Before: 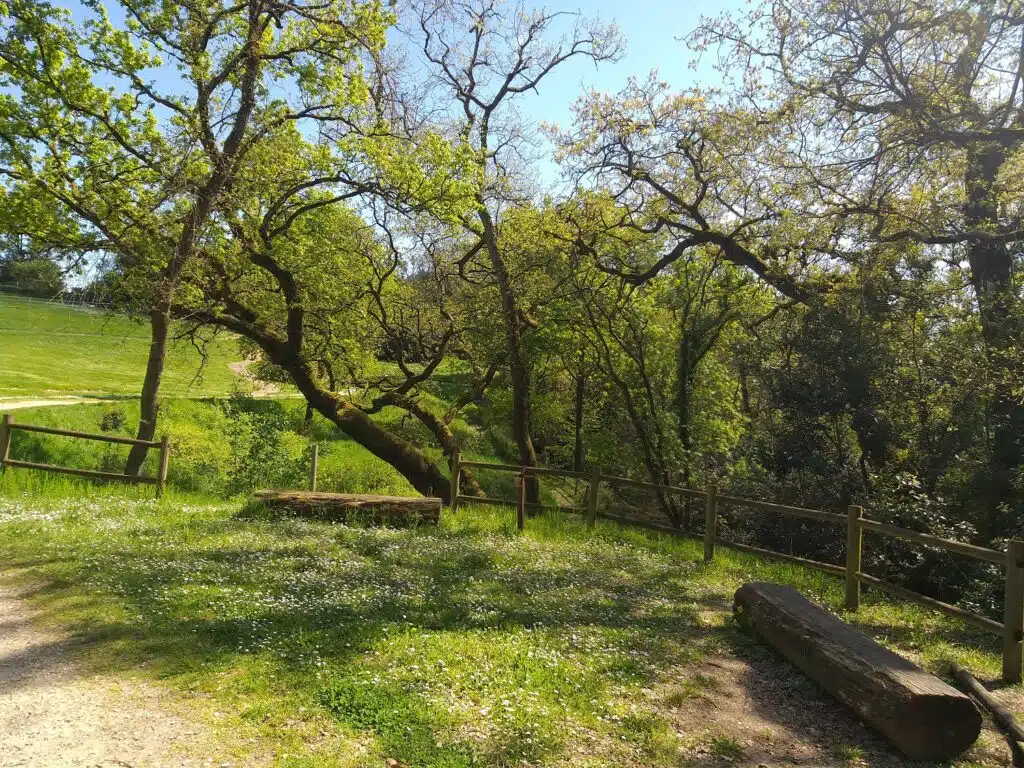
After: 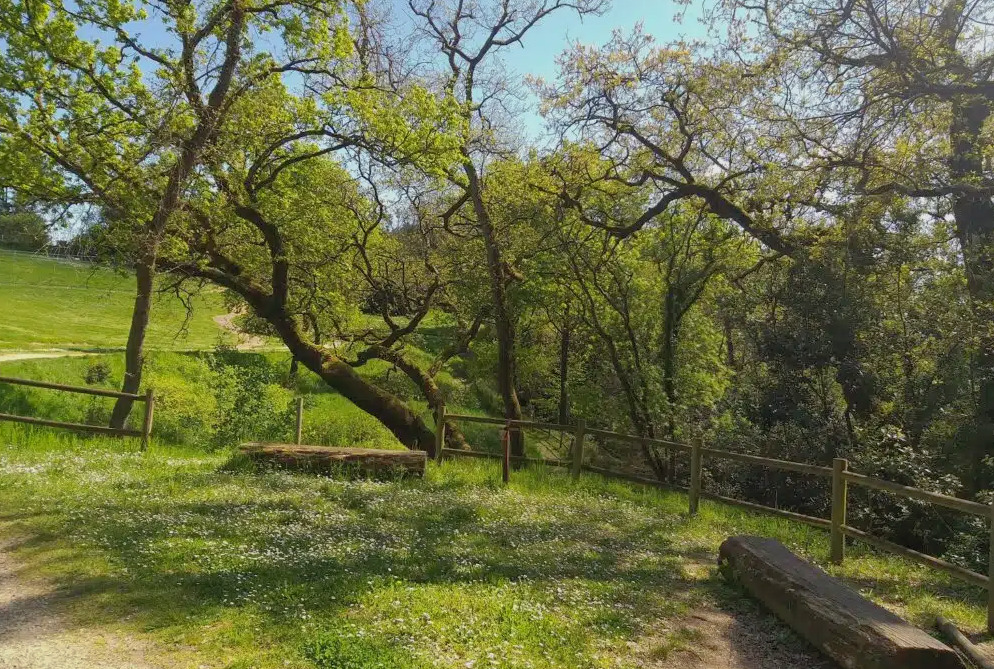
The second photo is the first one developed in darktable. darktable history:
crop: left 1.507%, top 6.147%, right 1.379%, bottom 6.637%
shadows and highlights: on, module defaults
exposure: exposure -0.21 EV, compensate highlight preservation false
